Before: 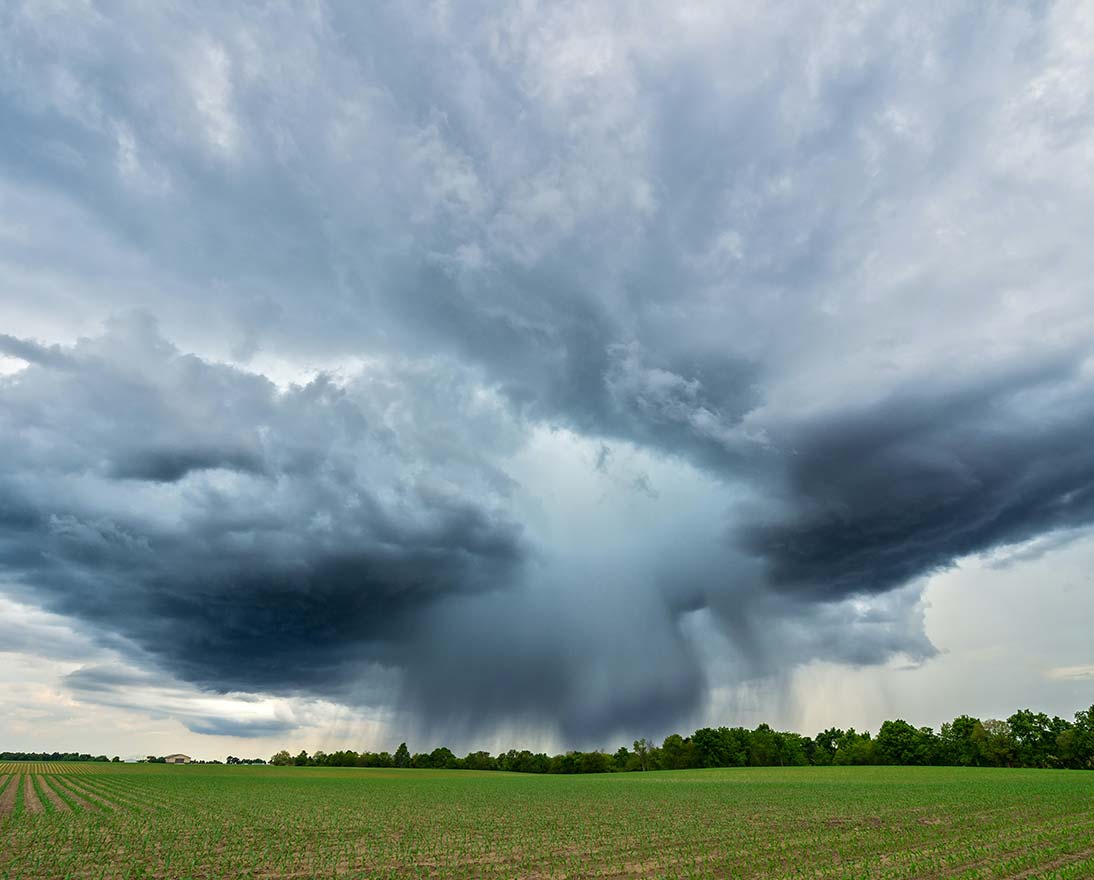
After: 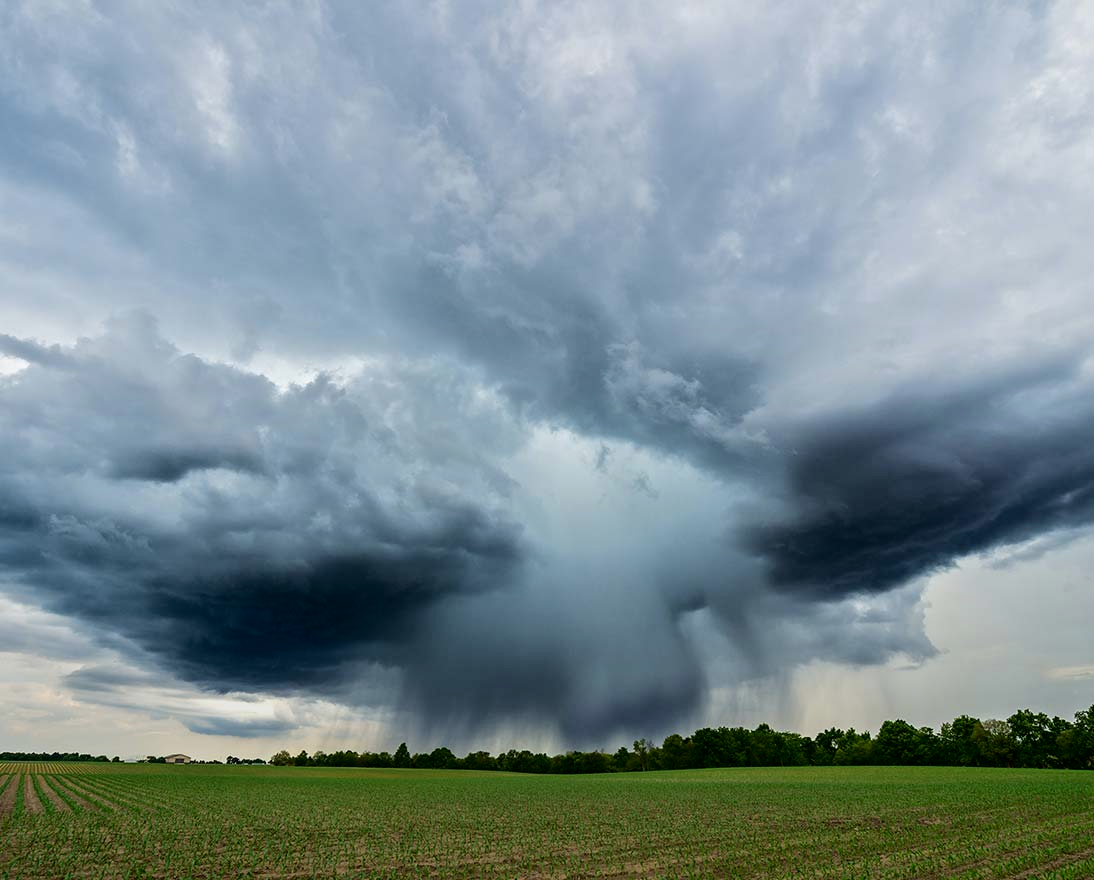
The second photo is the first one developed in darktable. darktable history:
graduated density: rotation -180°, offset 27.42
fill light: exposure -2 EV, width 8.6
